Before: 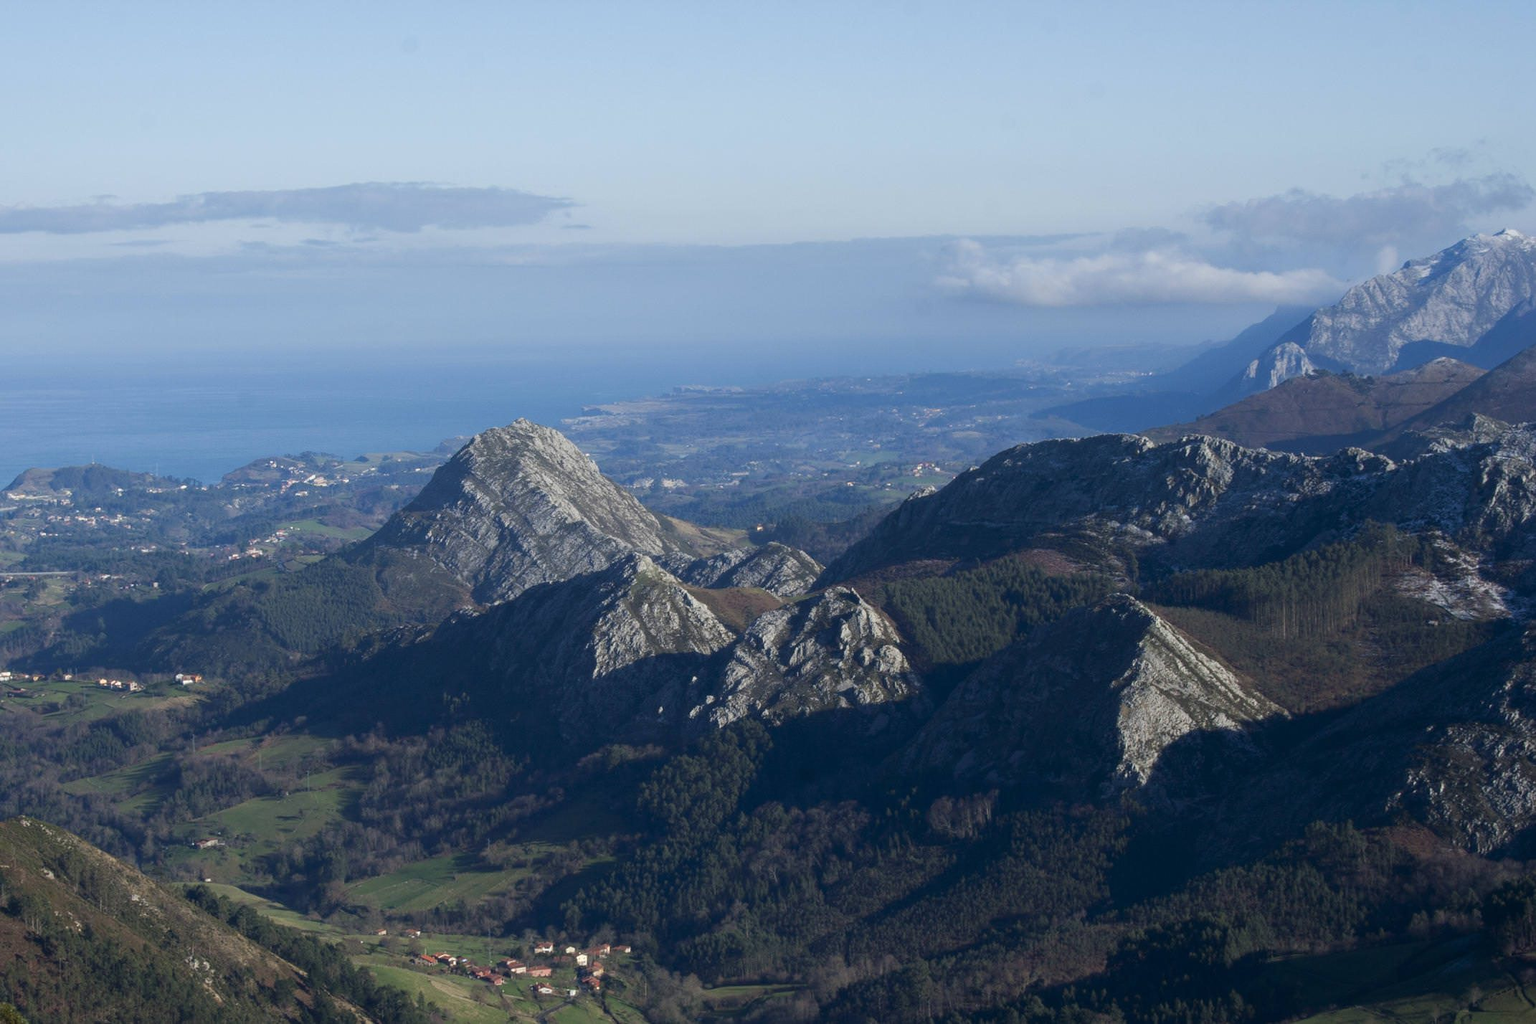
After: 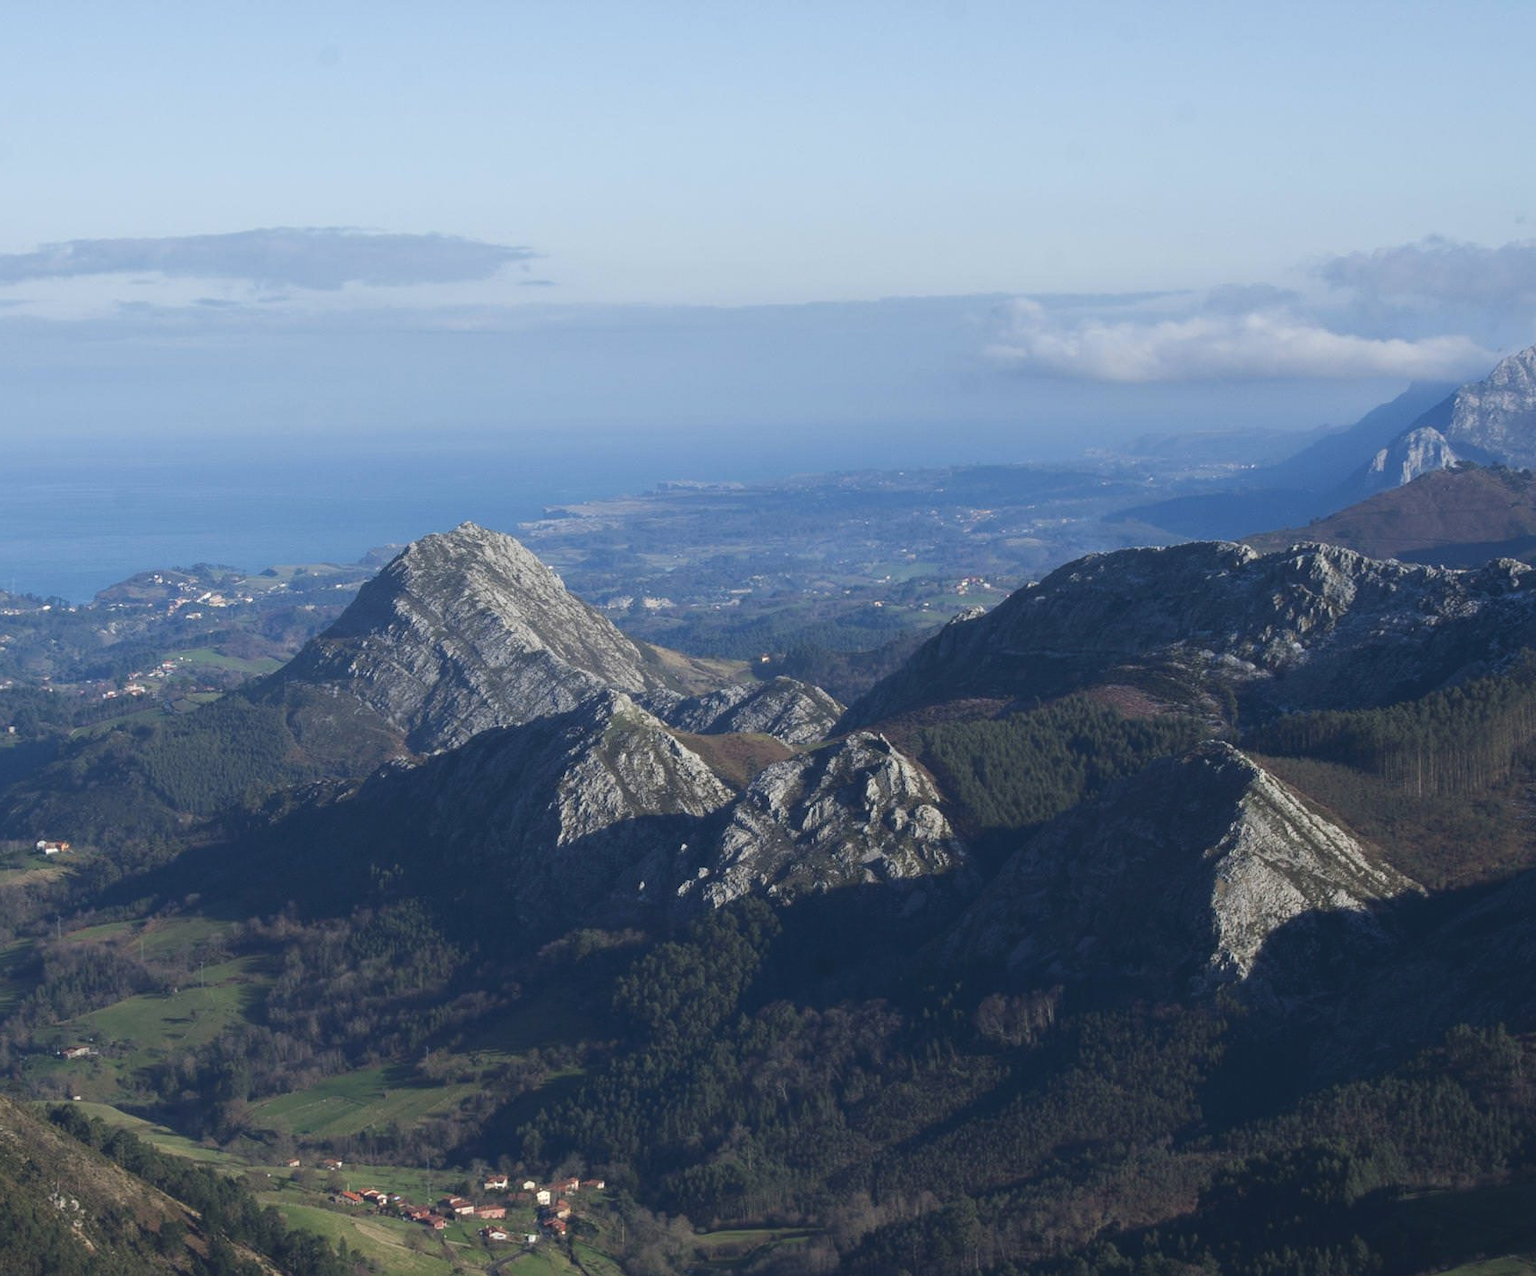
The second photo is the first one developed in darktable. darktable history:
exposure: black level correction -0.007, exposure 0.072 EV, compensate highlight preservation false
crop and rotate: left 9.56%, right 10.256%
